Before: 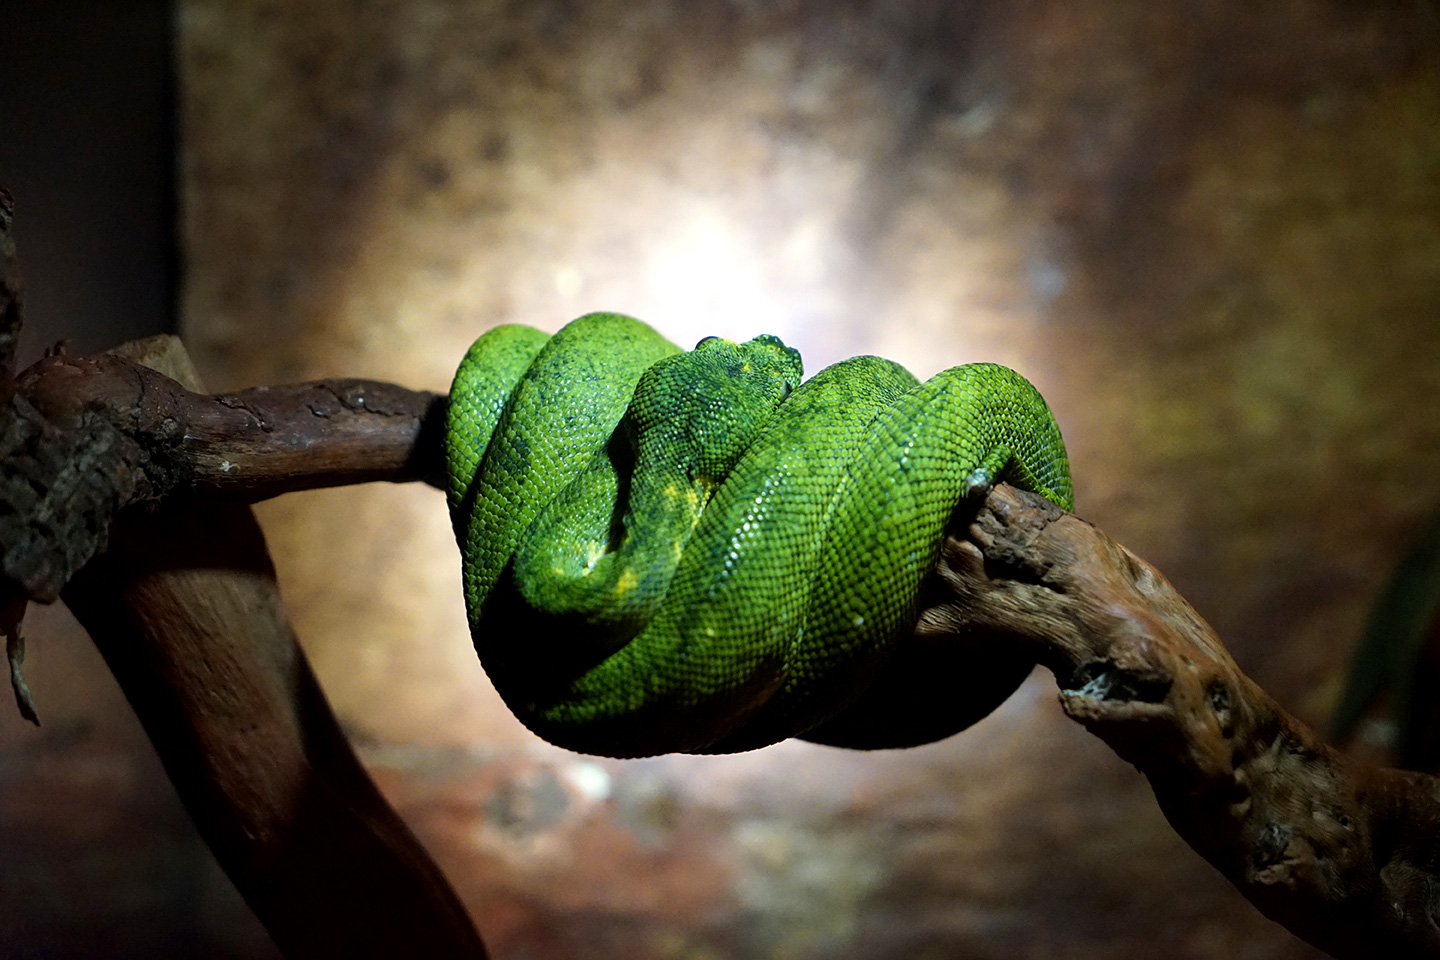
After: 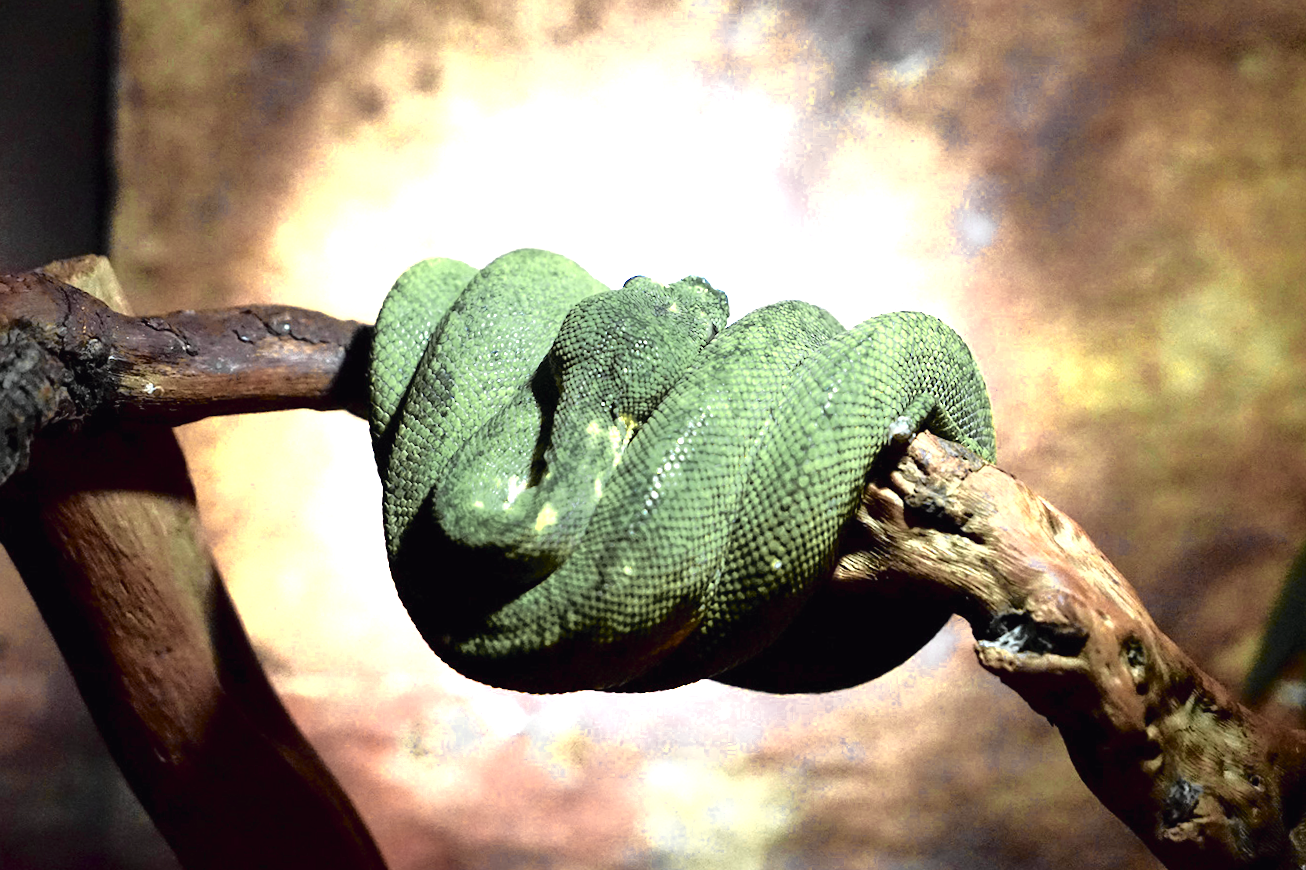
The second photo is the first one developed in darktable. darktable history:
exposure: black level correction 0, exposure 1.675 EV, compensate exposure bias true, compensate highlight preservation false
crop and rotate: angle -1.96°, left 3.097%, top 4.154%, right 1.586%, bottom 0.529%
color zones: curves: ch0 [(0.004, 0.306) (0.107, 0.448) (0.252, 0.656) (0.41, 0.398) (0.595, 0.515) (0.768, 0.628)]; ch1 [(0.07, 0.323) (0.151, 0.452) (0.252, 0.608) (0.346, 0.221) (0.463, 0.189) (0.61, 0.368) (0.735, 0.395) (0.921, 0.412)]; ch2 [(0, 0.476) (0.132, 0.512) (0.243, 0.512) (0.397, 0.48) (0.522, 0.376) (0.634, 0.536) (0.761, 0.46)]
tone curve: curves: ch0 [(0, 0.009) (0.105, 0.08) (0.195, 0.18) (0.283, 0.316) (0.384, 0.434) (0.485, 0.531) (0.638, 0.69) (0.81, 0.872) (1, 0.977)]; ch1 [(0, 0) (0.161, 0.092) (0.35, 0.33) (0.379, 0.401) (0.456, 0.469) (0.498, 0.502) (0.52, 0.536) (0.586, 0.617) (0.635, 0.655) (1, 1)]; ch2 [(0, 0) (0.371, 0.362) (0.437, 0.437) (0.483, 0.484) (0.53, 0.515) (0.56, 0.571) (0.622, 0.606) (1, 1)], color space Lab, independent channels, preserve colors none
